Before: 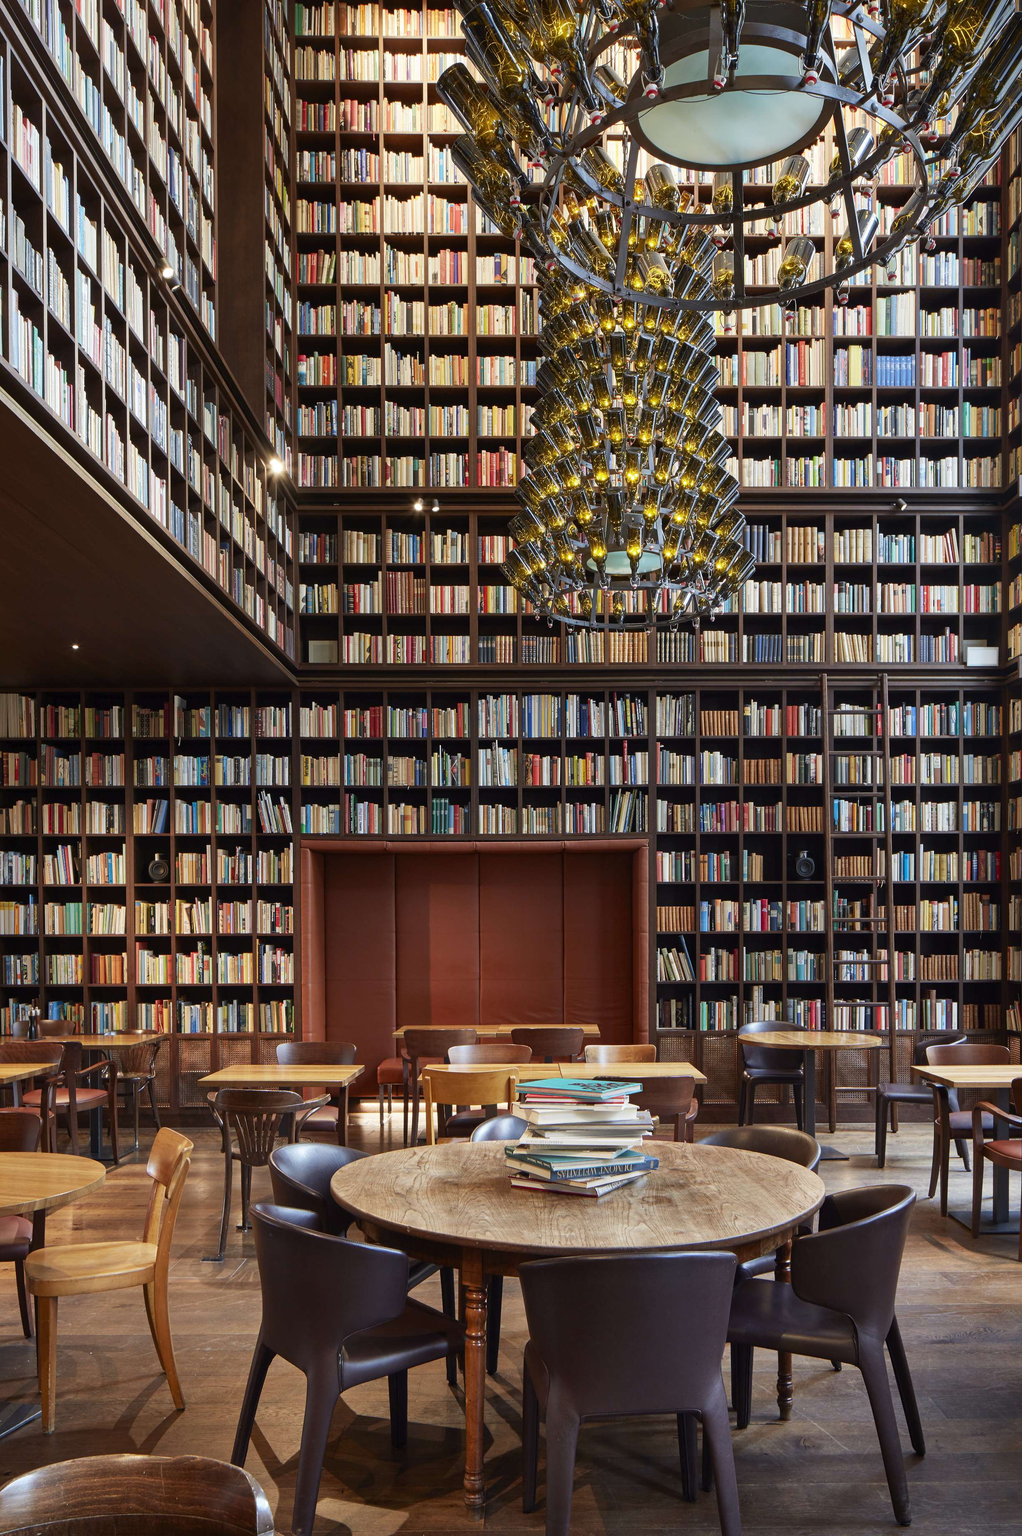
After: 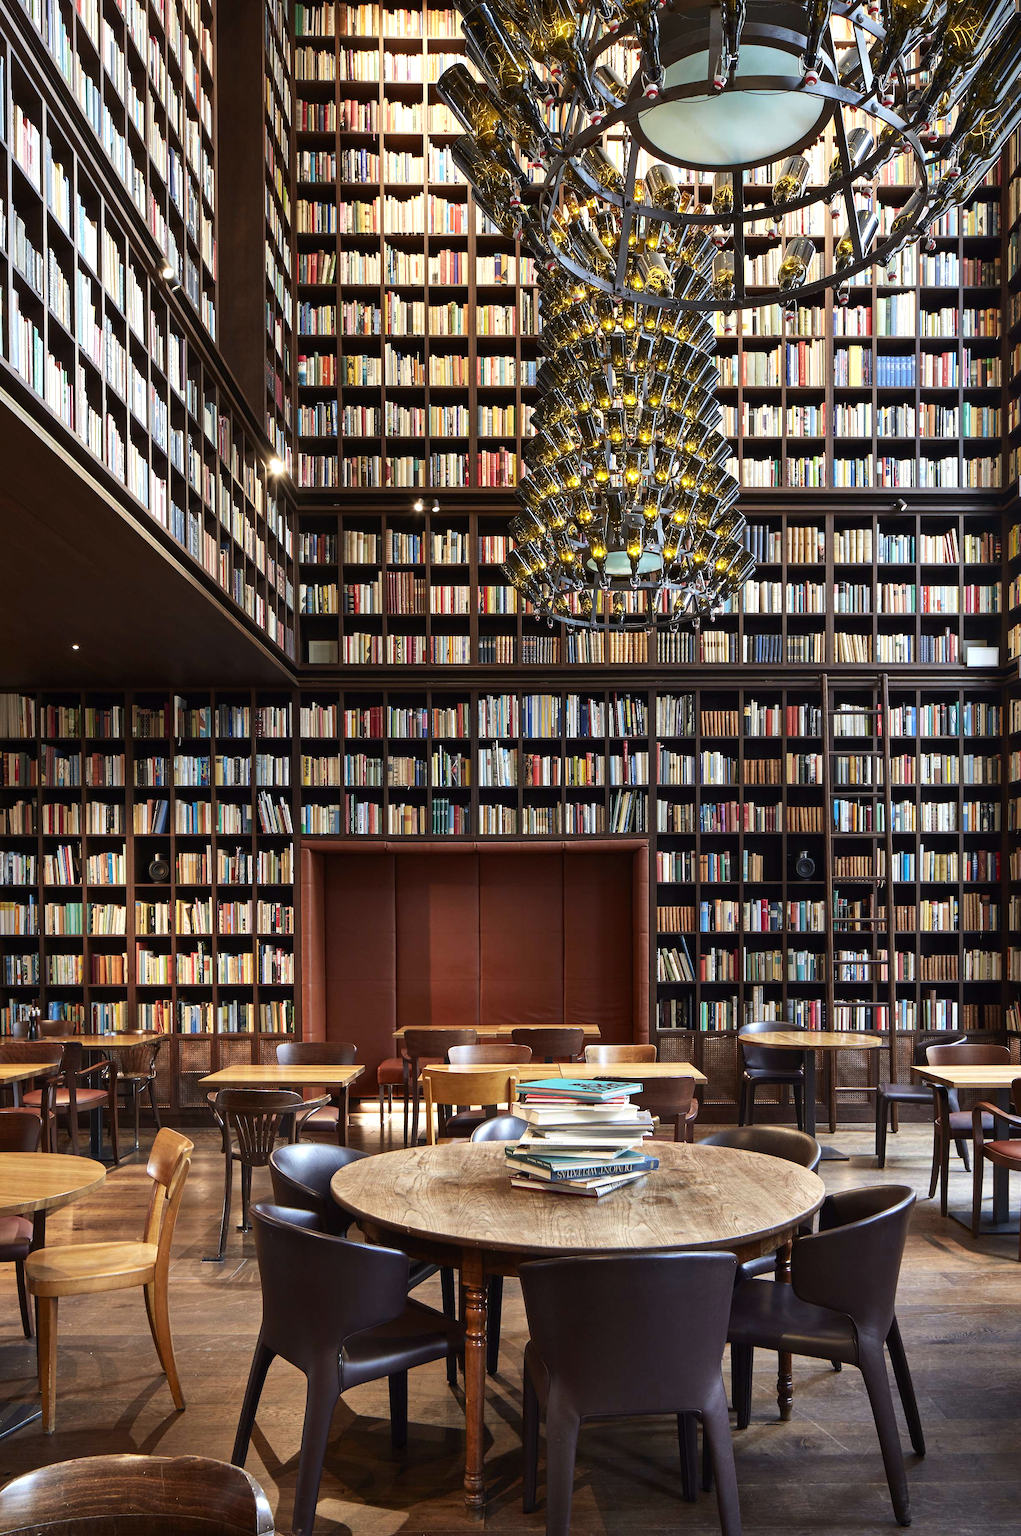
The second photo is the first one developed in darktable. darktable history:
tone equalizer: -8 EV -0.405 EV, -7 EV -0.39 EV, -6 EV -0.349 EV, -5 EV -0.238 EV, -3 EV 0.191 EV, -2 EV 0.34 EV, -1 EV 0.399 EV, +0 EV 0.43 EV, edges refinement/feathering 500, mask exposure compensation -1.57 EV, preserve details no
